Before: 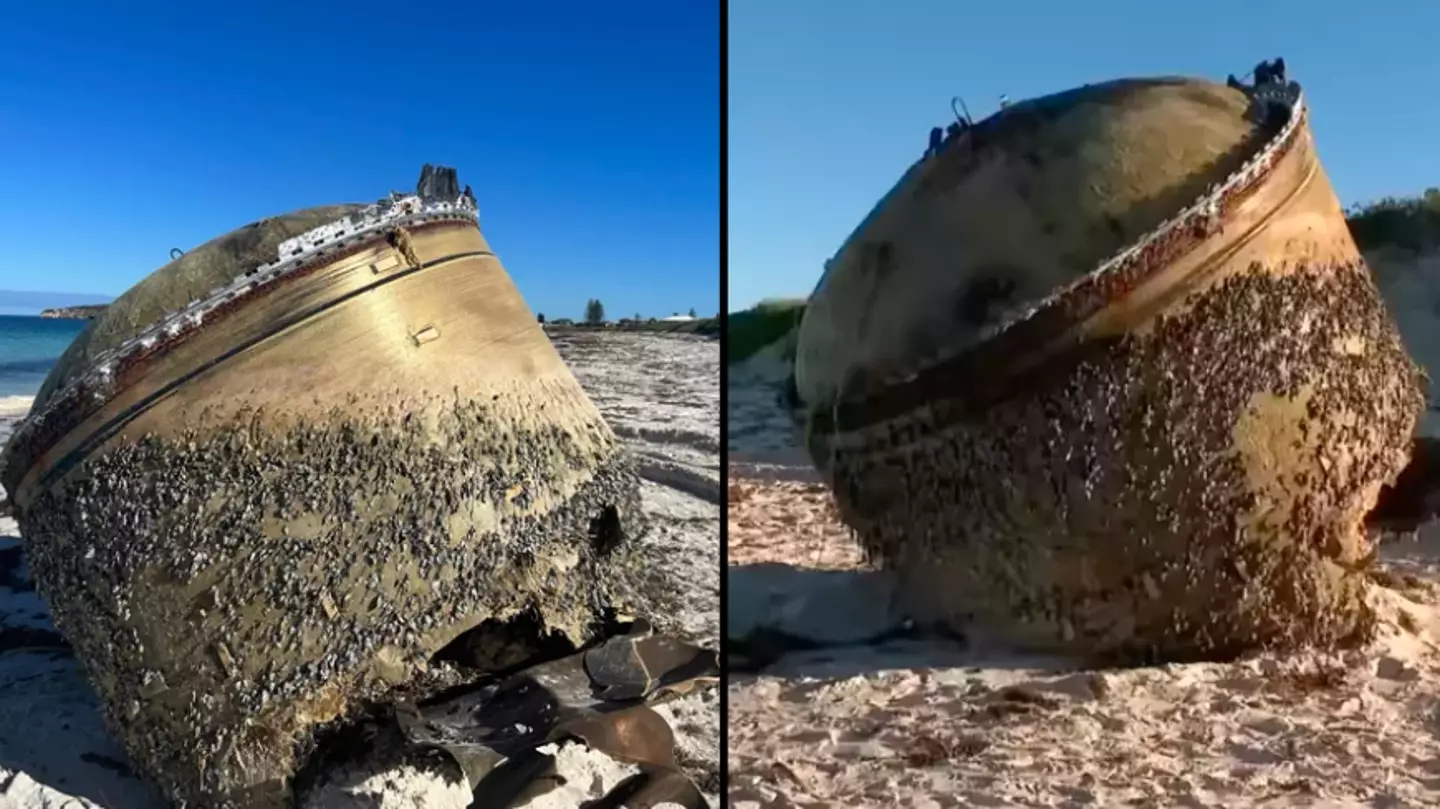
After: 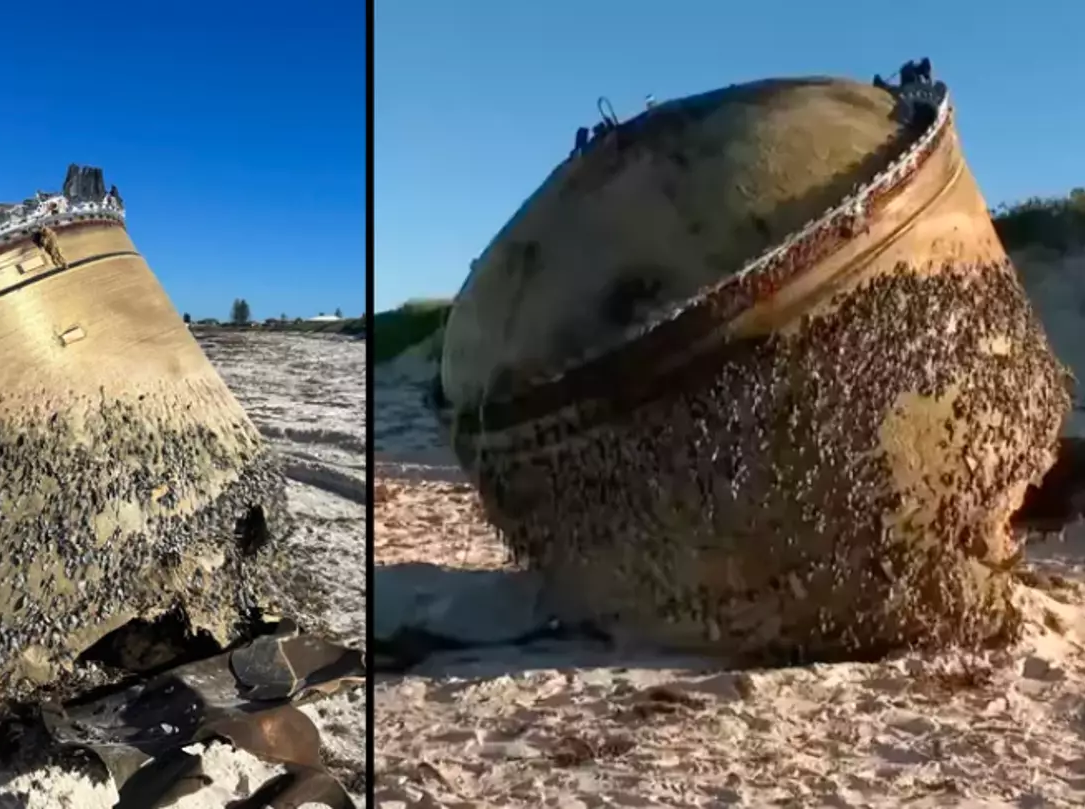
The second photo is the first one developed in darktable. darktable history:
levels: mode automatic
crop and rotate: left 24.59%
